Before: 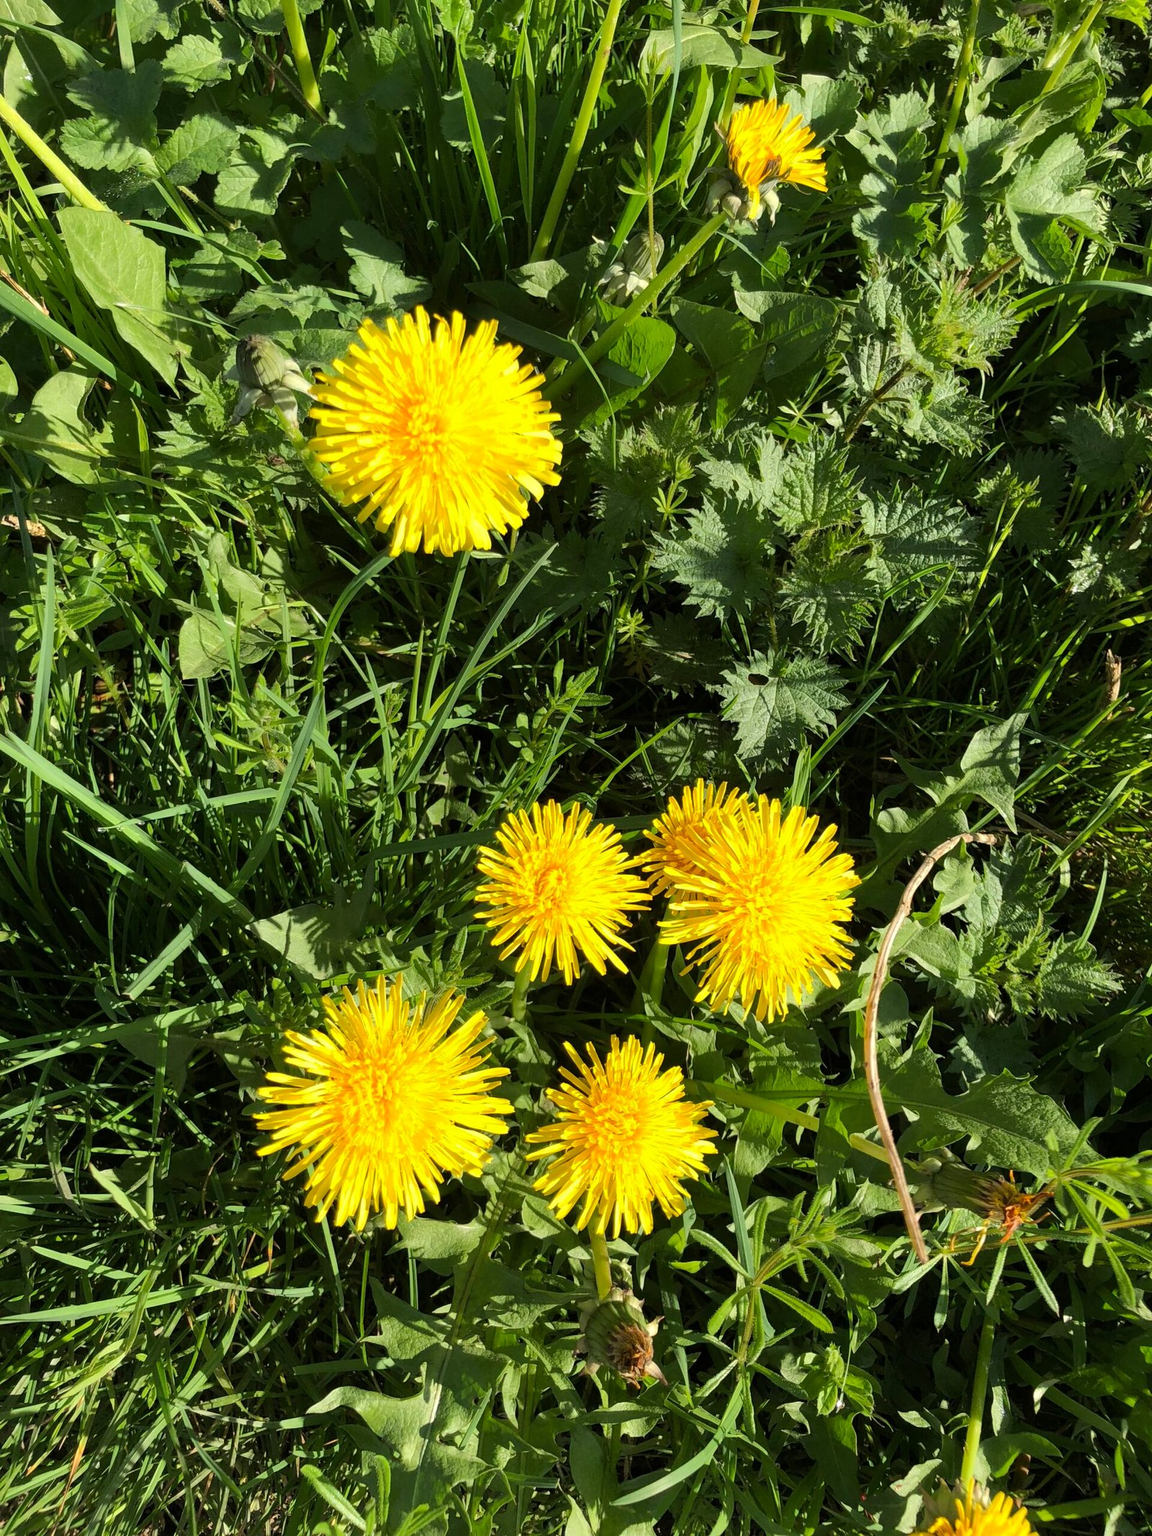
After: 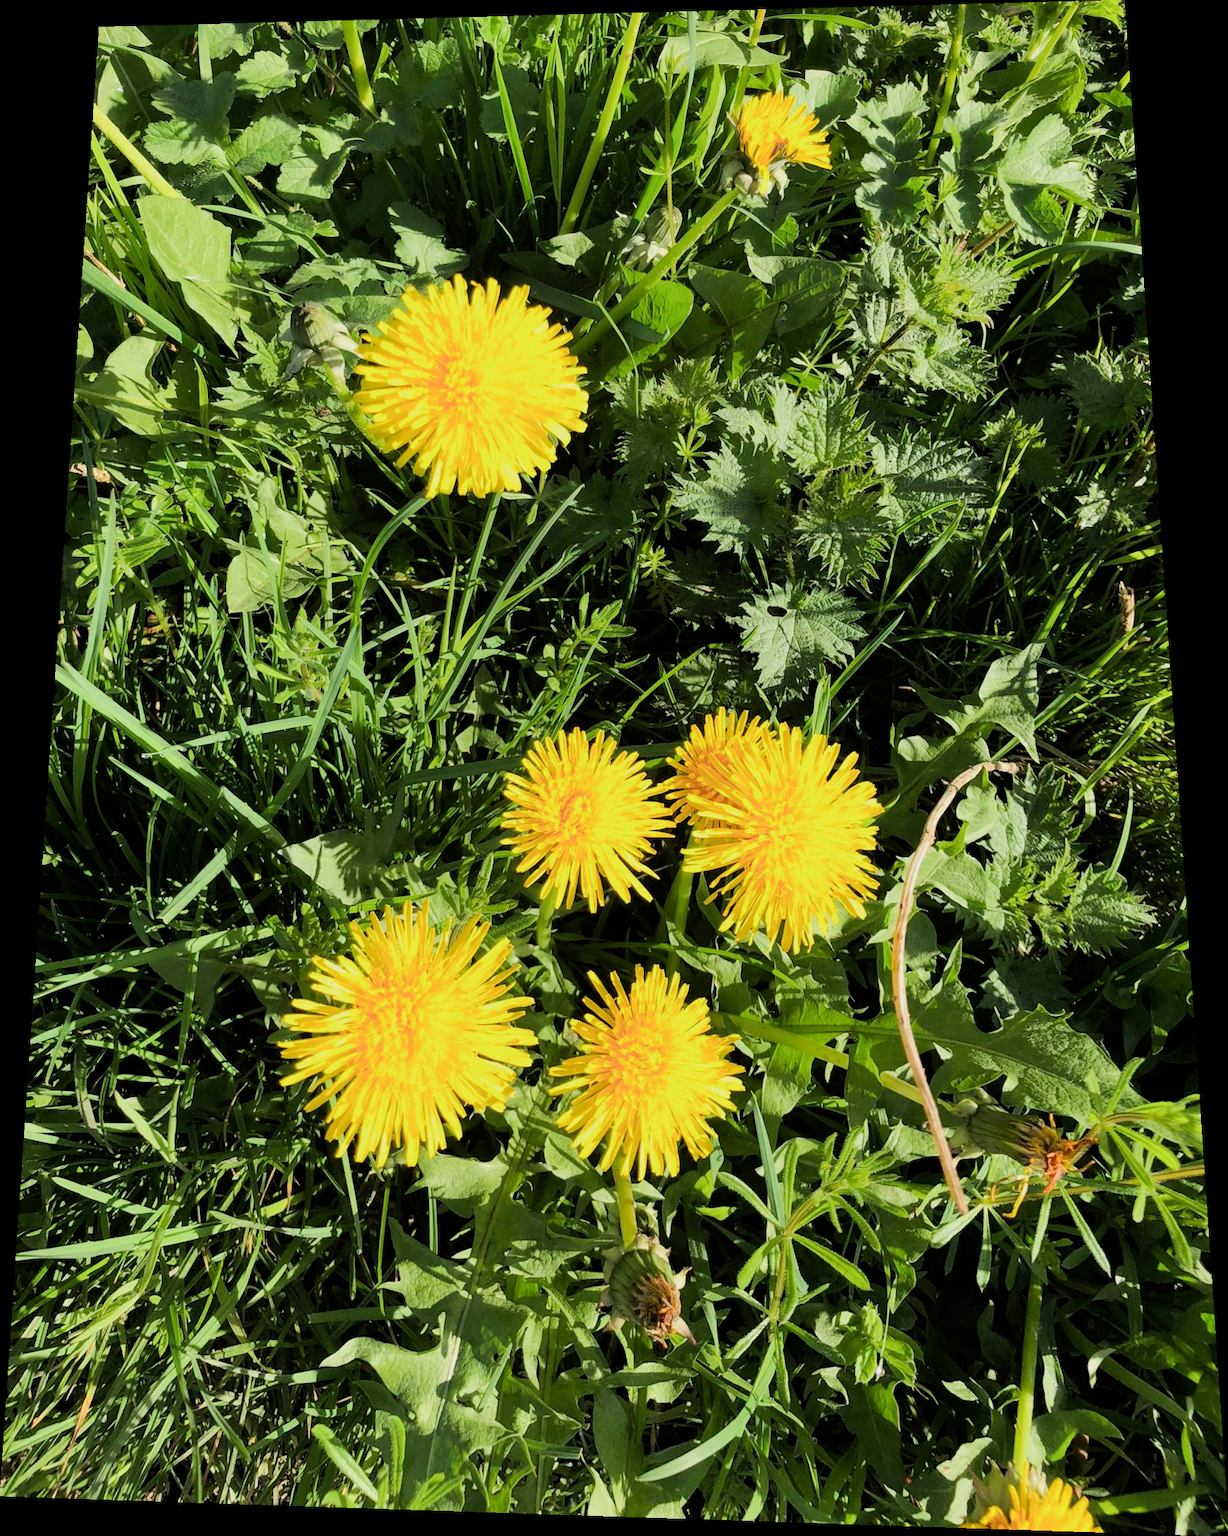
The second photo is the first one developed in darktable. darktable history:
filmic rgb: black relative exposure -7.65 EV, white relative exposure 4.56 EV, hardness 3.61, contrast 1.05
rotate and perspective: rotation 0.128°, lens shift (vertical) -0.181, lens shift (horizontal) -0.044, shear 0.001, automatic cropping off
exposure: exposure 0.6 EV, compensate highlight preservation false
